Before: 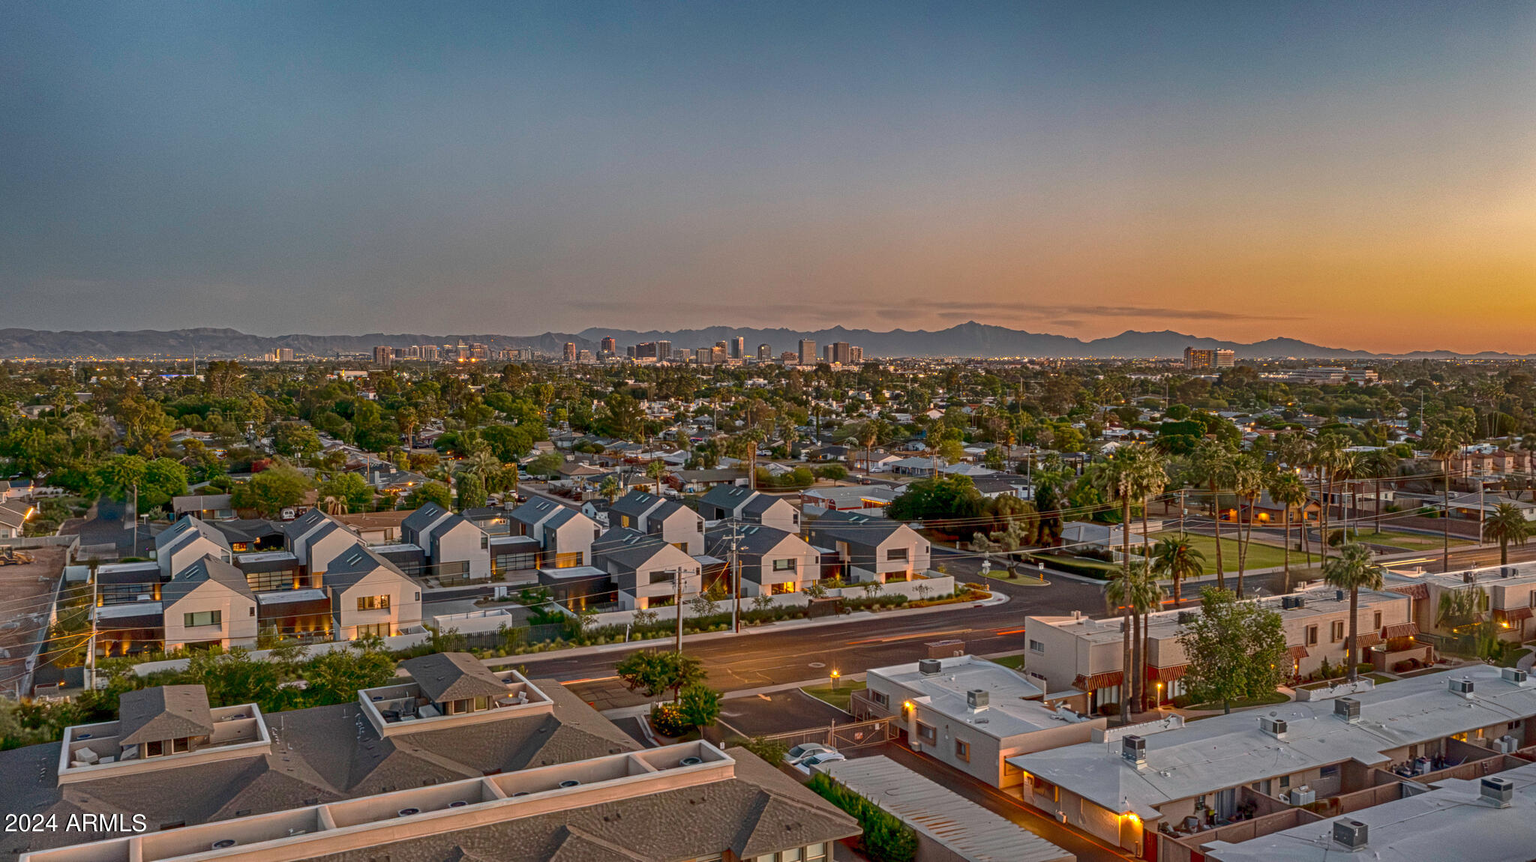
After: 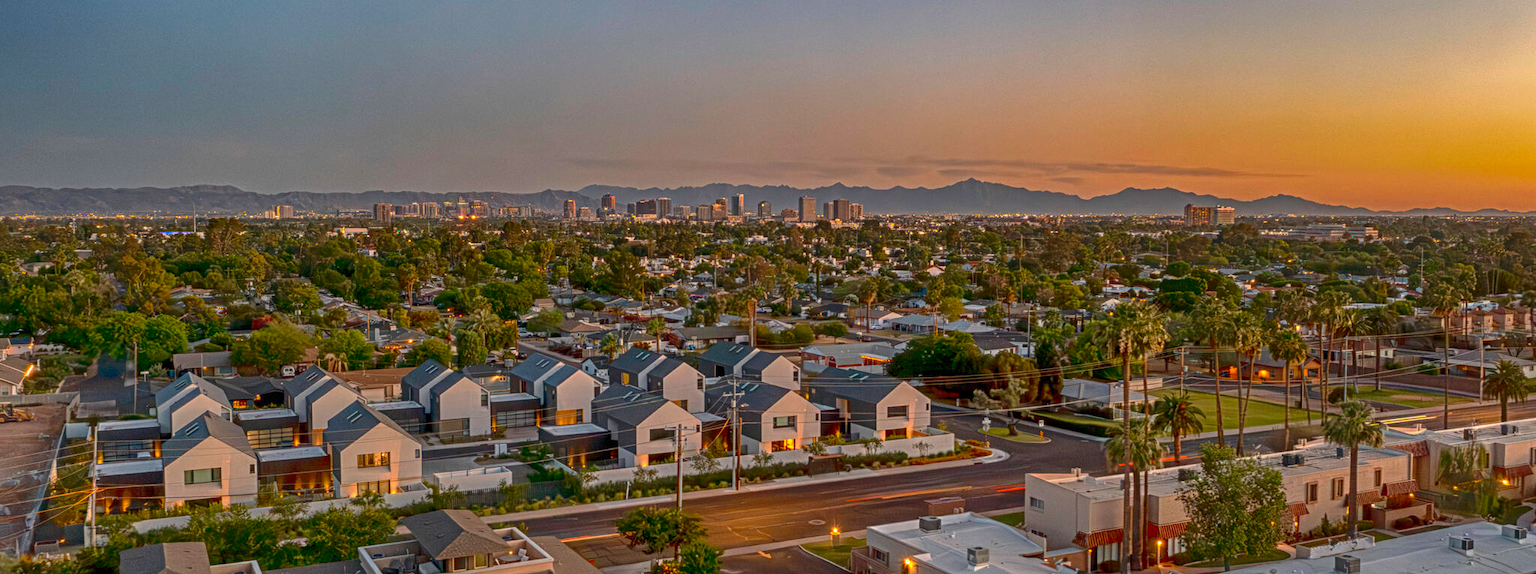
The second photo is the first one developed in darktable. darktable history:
color correction: highlights b* -0.057, saturation 1.27
crop: top 16.655%, bottom 16.706%
